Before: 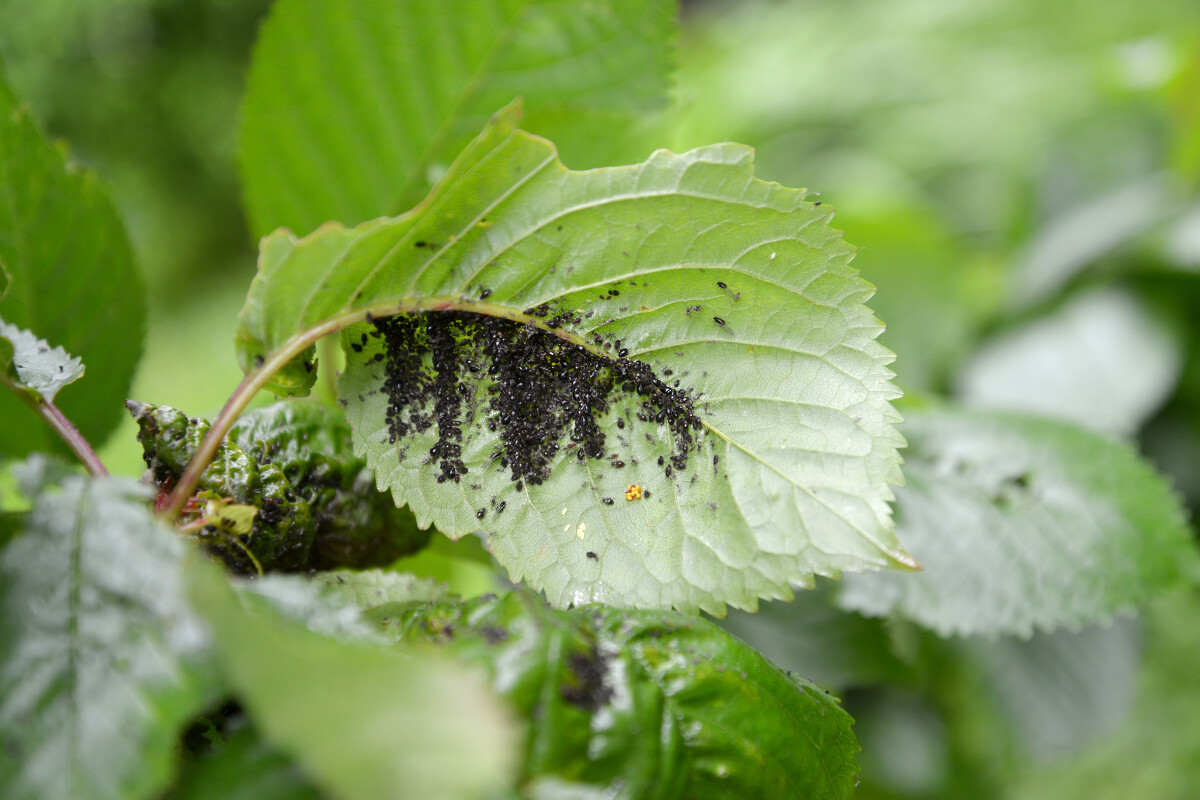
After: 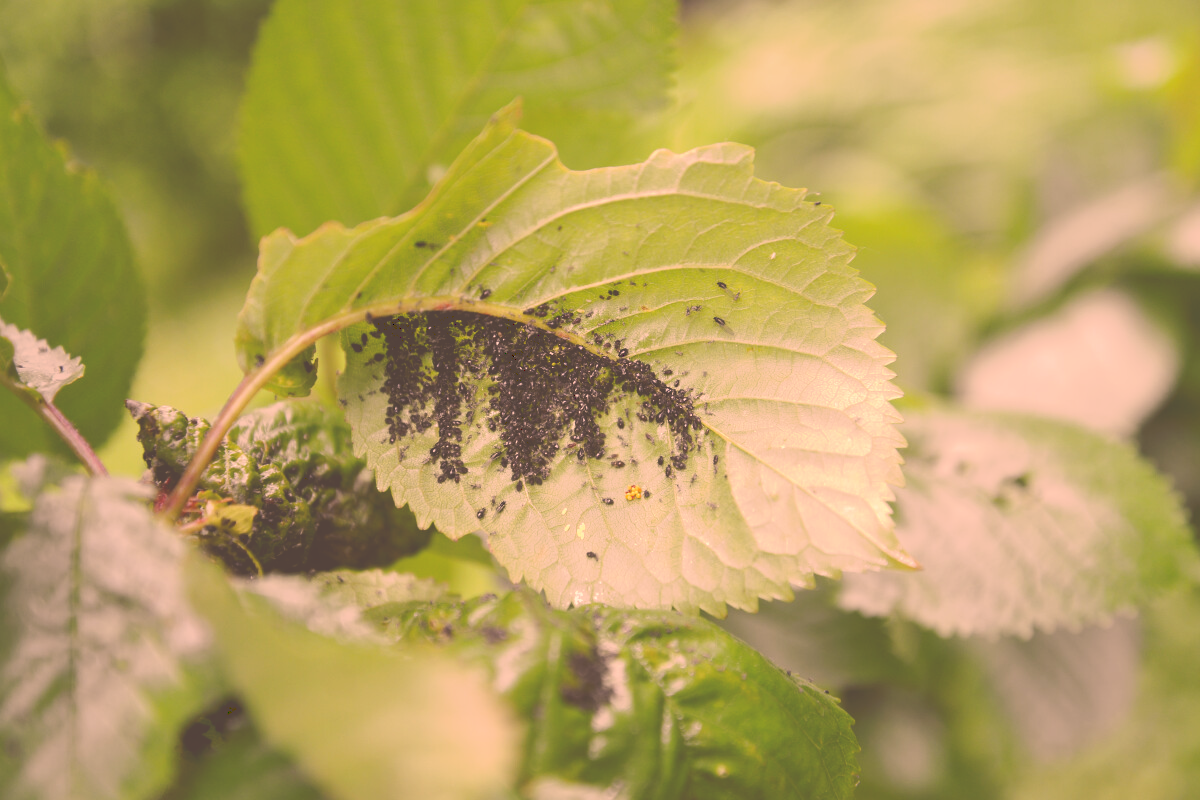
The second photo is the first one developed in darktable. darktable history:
color correction: highlights a* 22.61, highlights b* 22.47
tone curve: curves: ch0 [(0, 0) (0.003, 0.298) (0.011, 0.298) (0.025, 0.298) (0.044, 0.3) (0.069, 0.302) (0.1, 0.312) (0.136, 0.329) (0.177, 0.354) (0.224, 0.376) (0.277, 0.408) (0.335, 0.453) (0.399, 0.503) (0.468, 0.562) (0.543, 0.623) (0.623, 0.686) (0.709, 0.754) (0.801, 0.825) (0.898, 0.873) (1, 1)], preserve colors none
